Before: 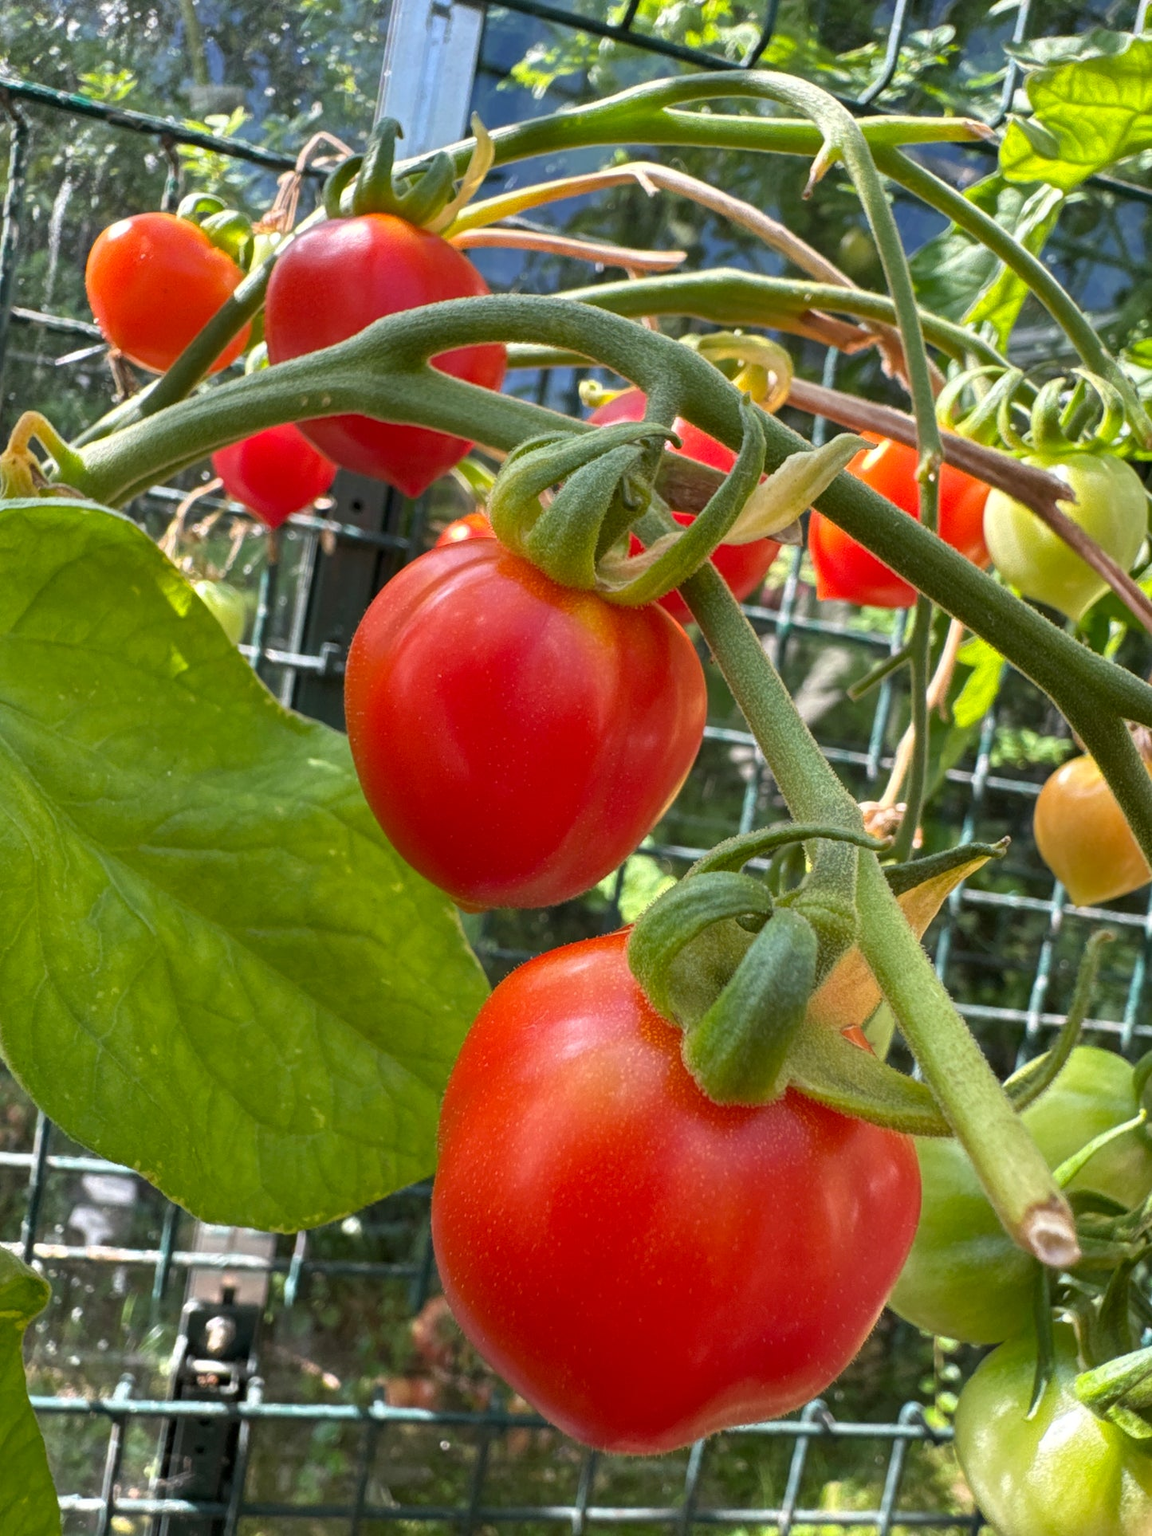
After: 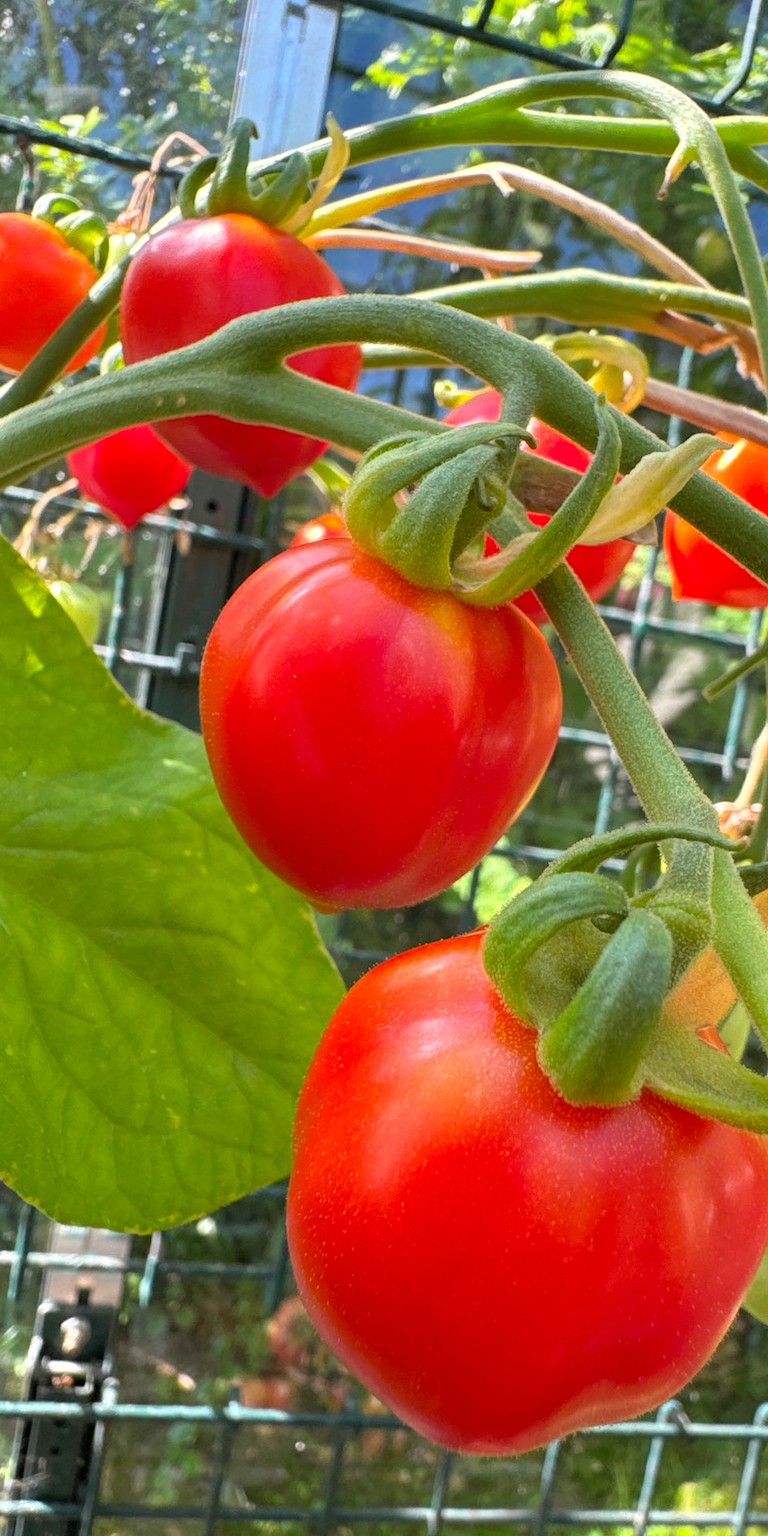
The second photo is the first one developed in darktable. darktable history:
crop and rotate: left 12.648%, right 20.685%
contrast brightness saturation: brightness 0.09, saturation 0.19
